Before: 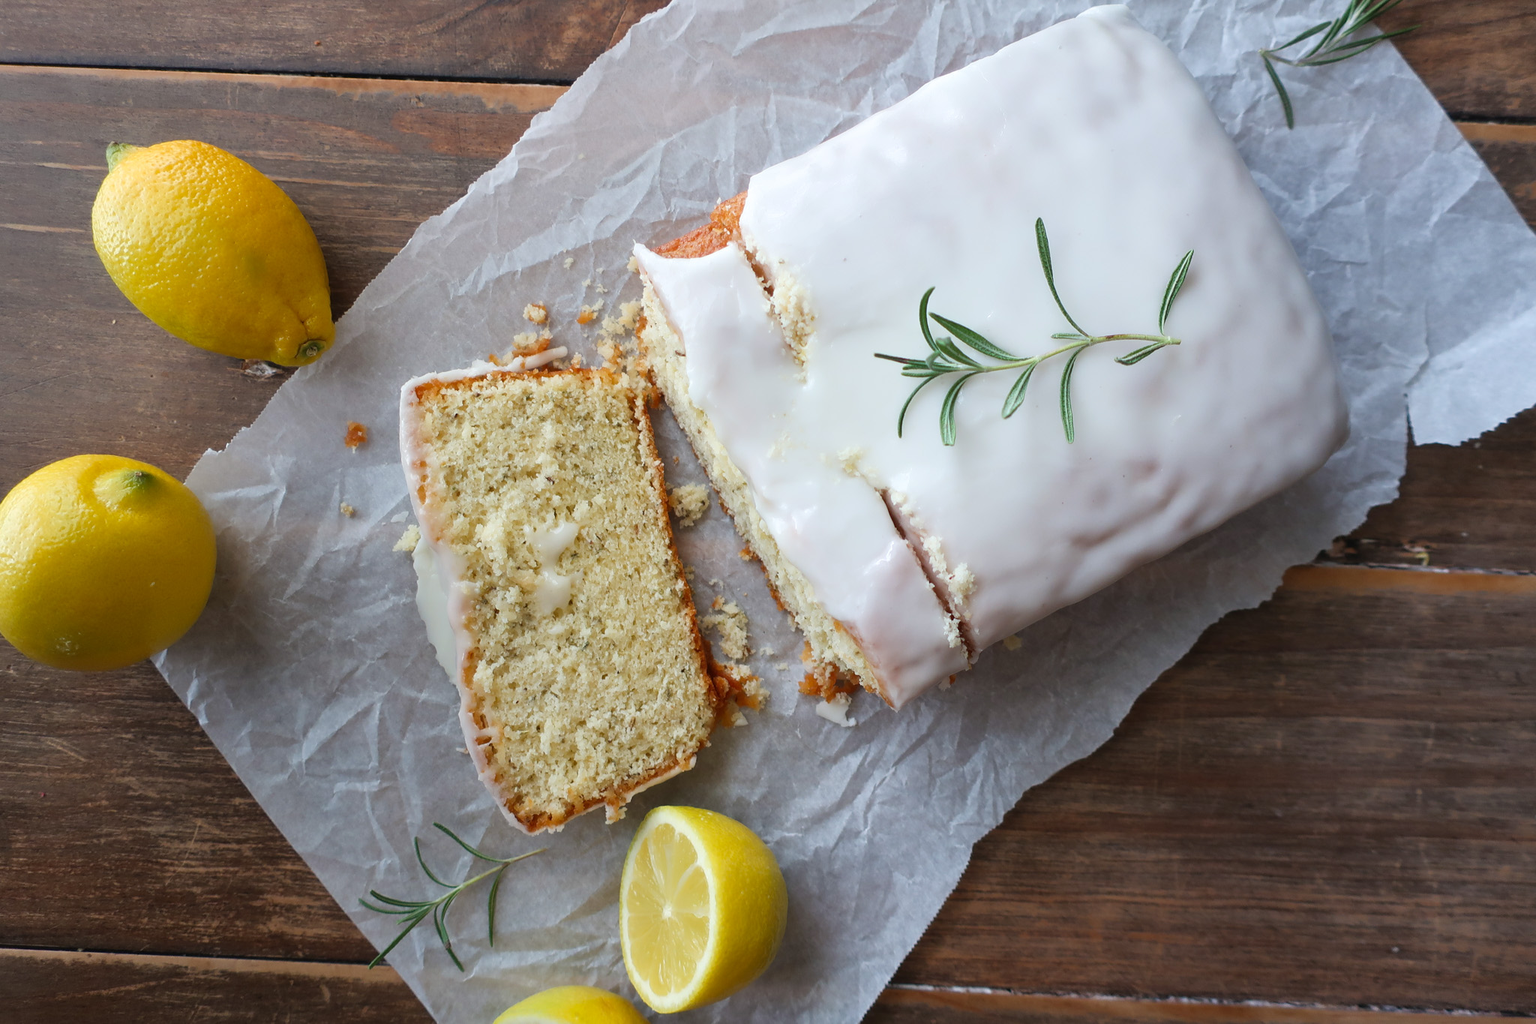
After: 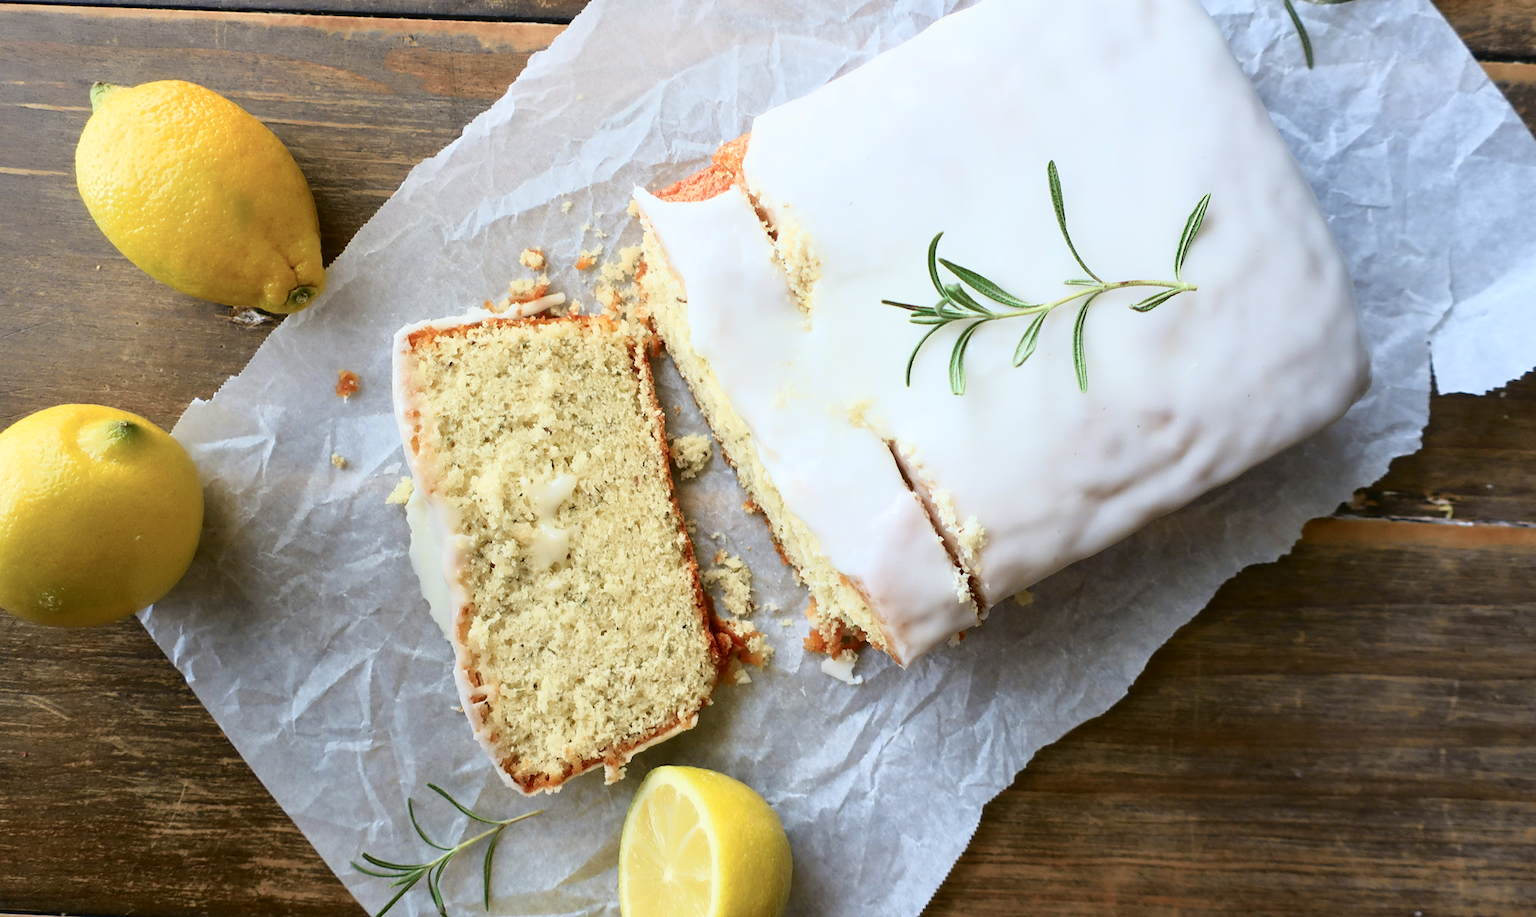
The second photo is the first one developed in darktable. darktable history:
tone curve: curves: ch0 [(0, 0.023) (0.087, 0.065) (0.184, 0.168) (0.45, 0.54) (0.57, 0.683) (0.706, 0.841) (0.877, 0.948) (1, 0.984)]; ch1 [(0, 0) (0.388, 0.369) (0.447, 0.447) (0.505, 0.5) (0.534, 0.528) (0.57, 0.571) (0.592, 0.602) (0.644, 0.663) (1, 1)]; ch2 [(0, 0) (0.314, 0.223) (0.427, 0.405) (0.492, 0.496) (0.524, 0.547) (0.534, 0.57) (0.583, 0.605) (0.673, 0.667) (1, 1)], color space Lab, independent channels, preserve colors none
crop: left 1.24%, top 6.152%, right 1.557%, bottom 6.778%
